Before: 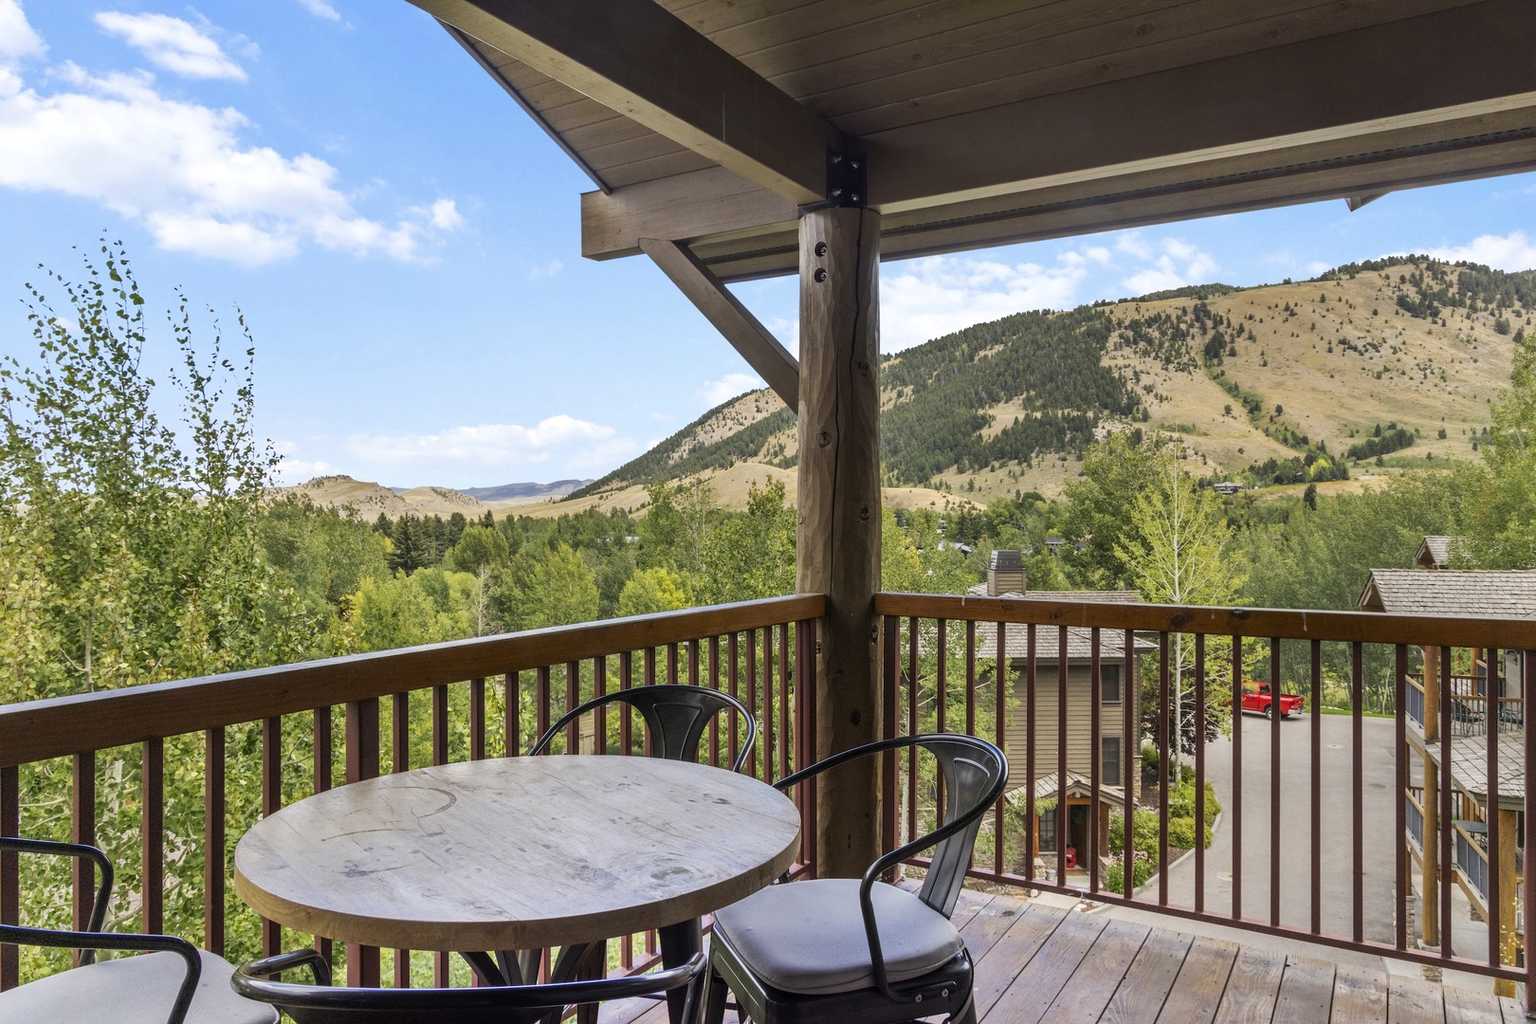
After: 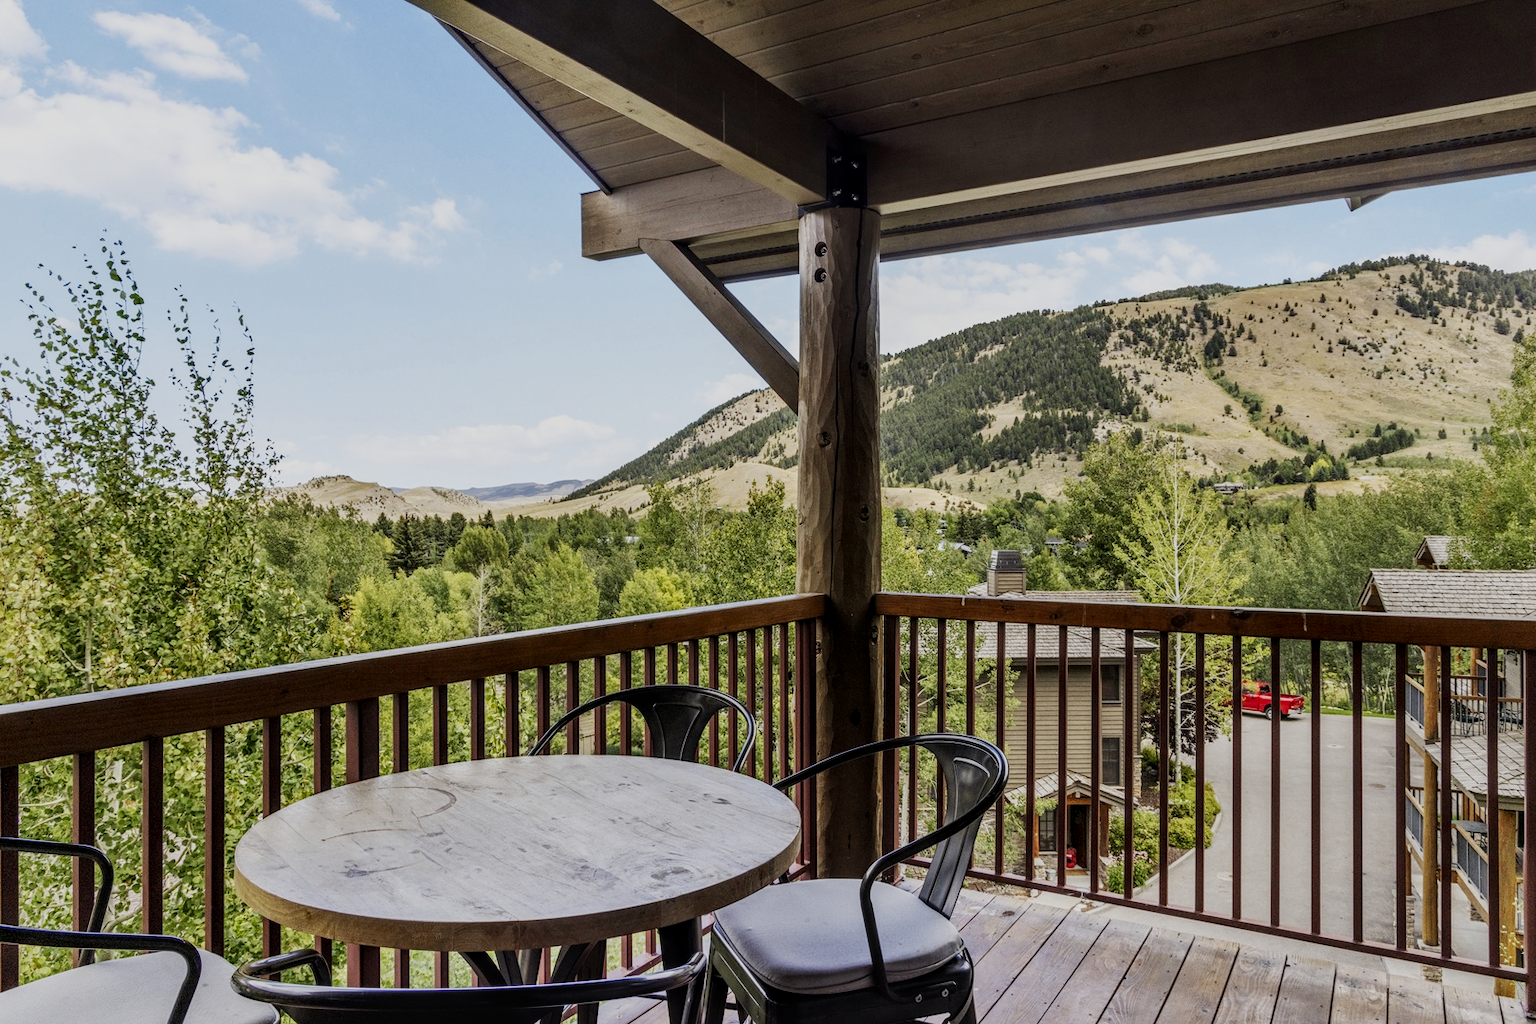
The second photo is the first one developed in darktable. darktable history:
local contrast: on, module defaults
sigmoid: skew -0.2, preserve hue 0%, red attenuation 0.1, red rotation 0.035, green attenuation 0.1, green rotation -0.017, blue attenuation 0.15, blue rotation -0.052, base primaries Rec2020
